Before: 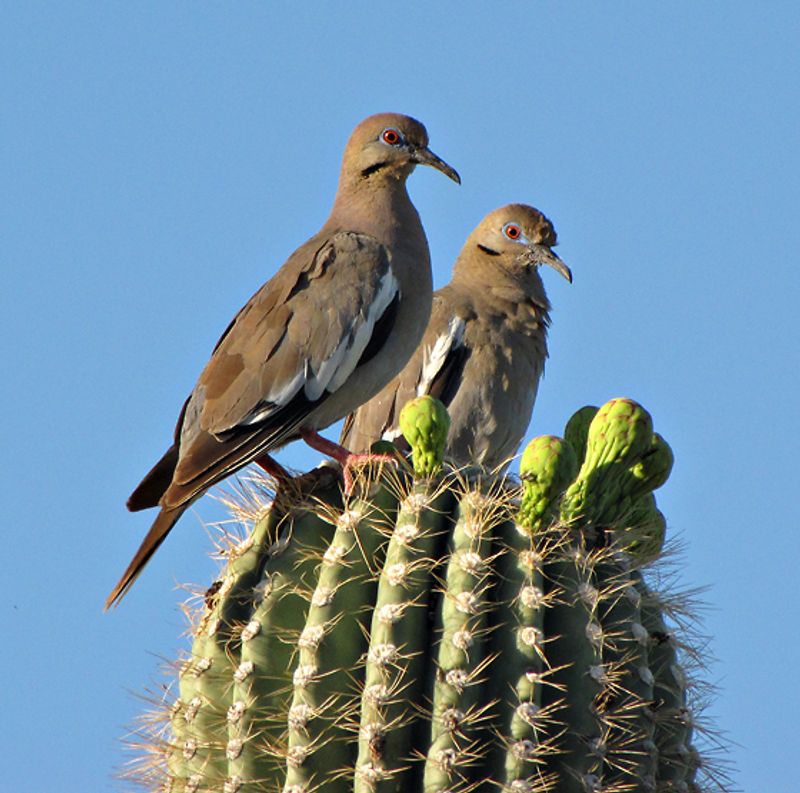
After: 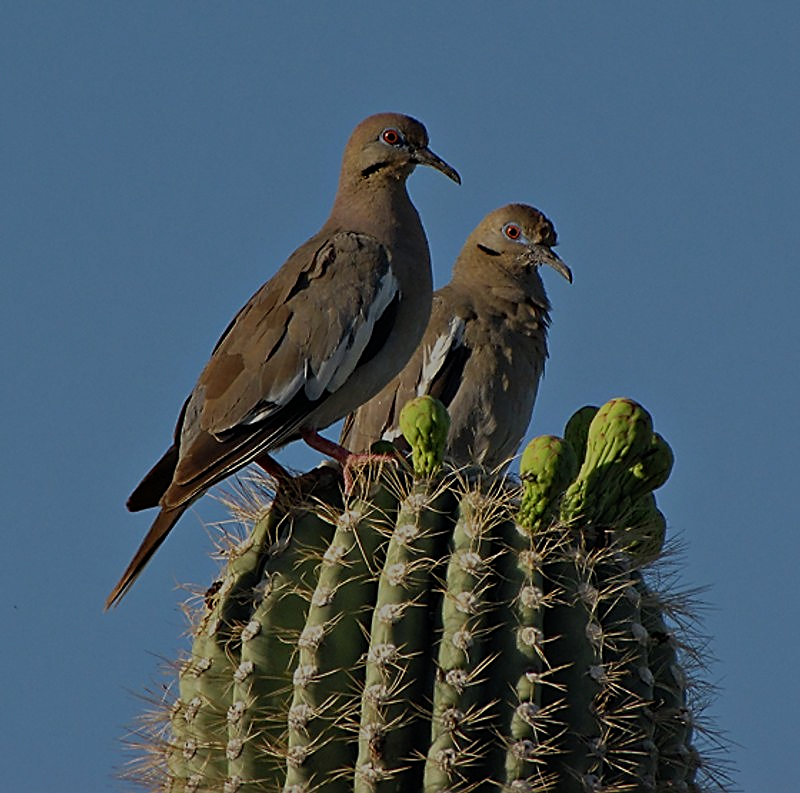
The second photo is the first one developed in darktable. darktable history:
exposure: exposure -1.494 EV, compensate highlight preservation false
sharpen: amount 0.893
